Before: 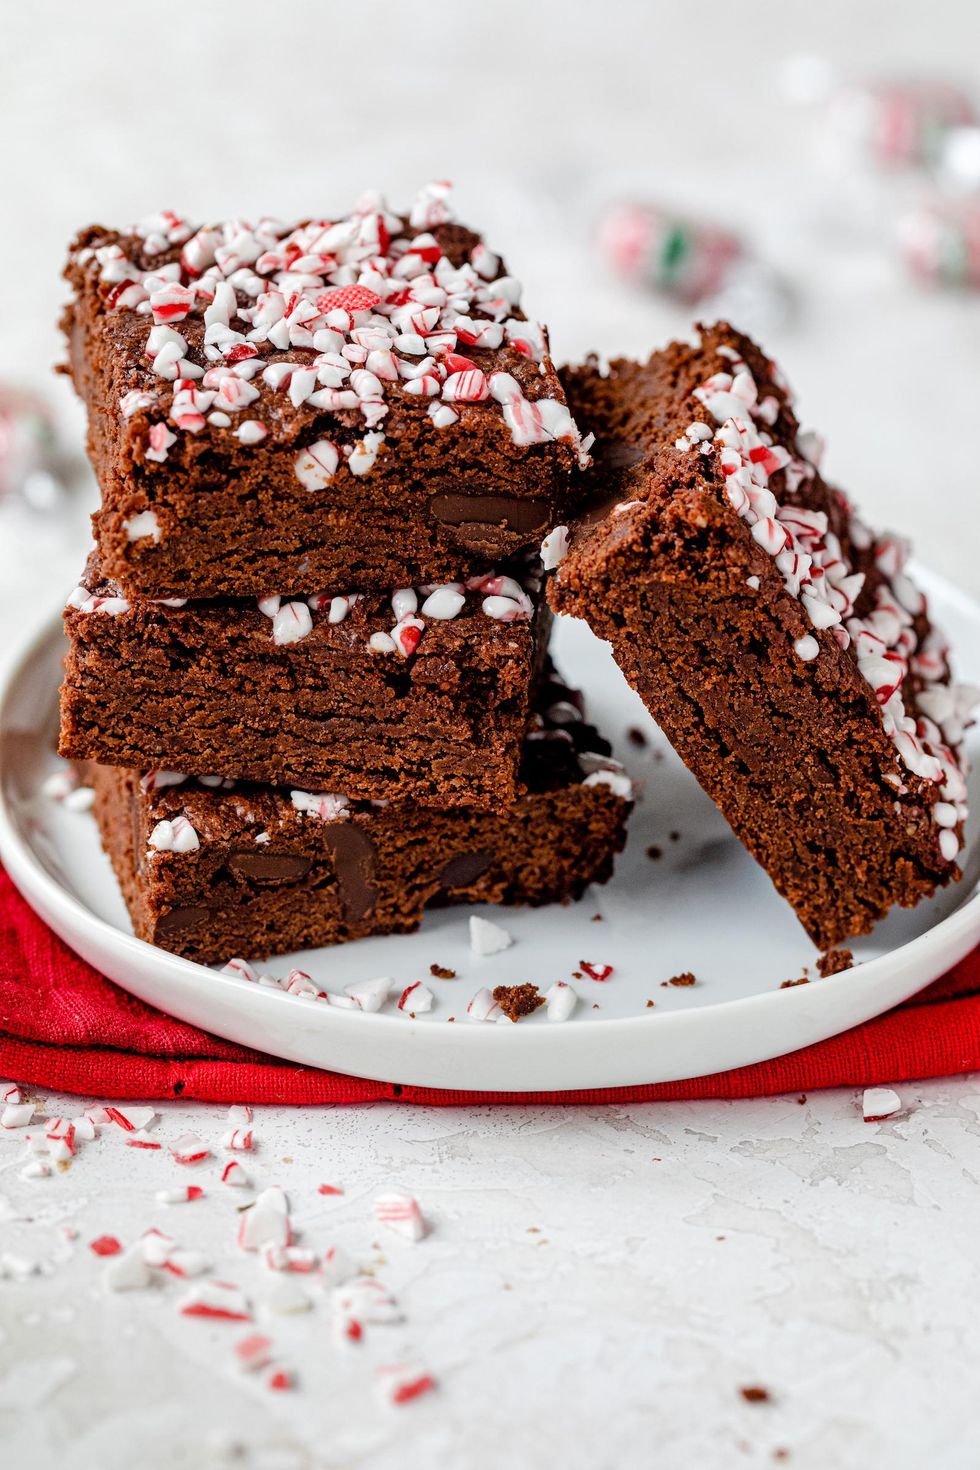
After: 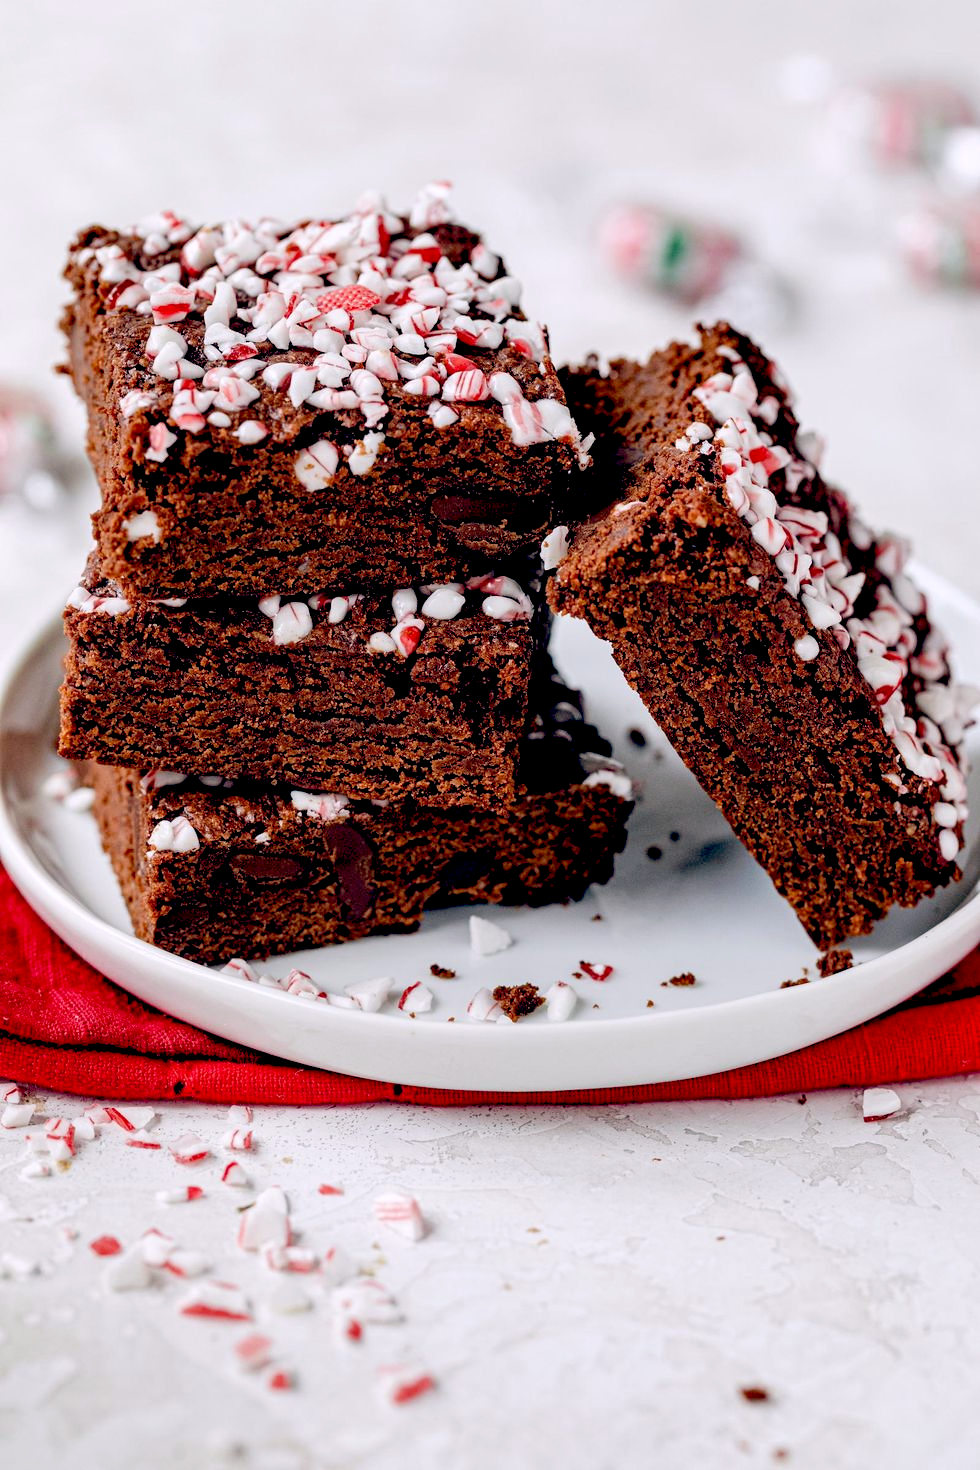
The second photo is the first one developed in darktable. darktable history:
color balance: lift [0.975, 0.993, 1, 1.015], gamma [1.1, 1, 1, 0.945], gain [1, 1.04, 1, 0.95]
white balance: red 0.984, blue 1.059
